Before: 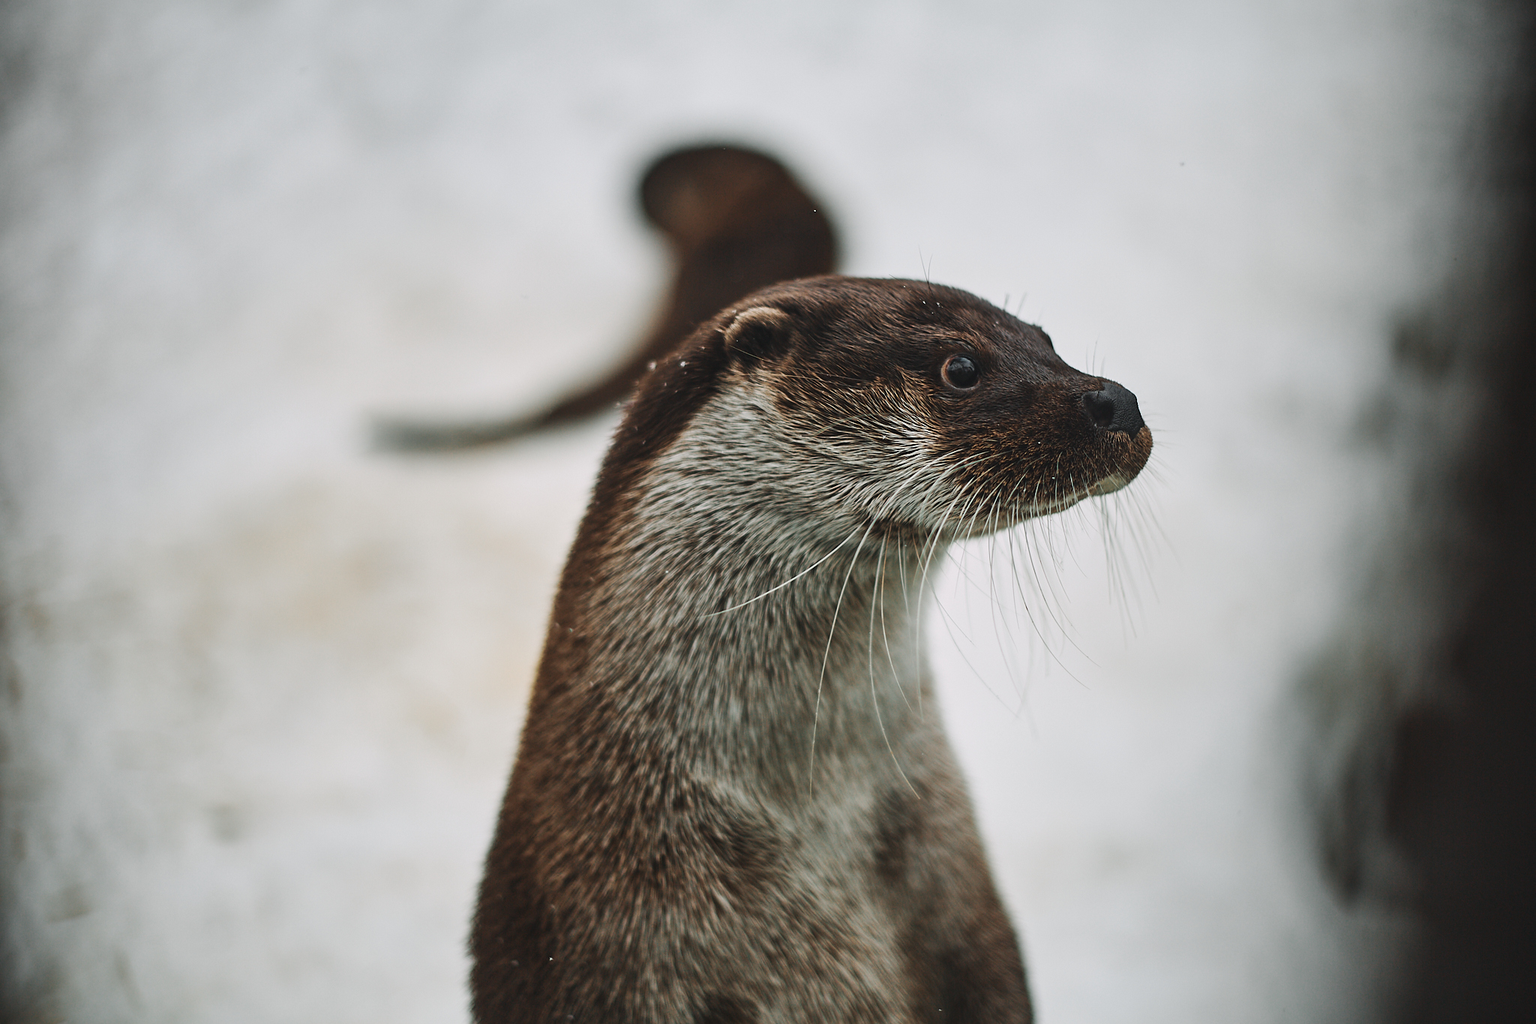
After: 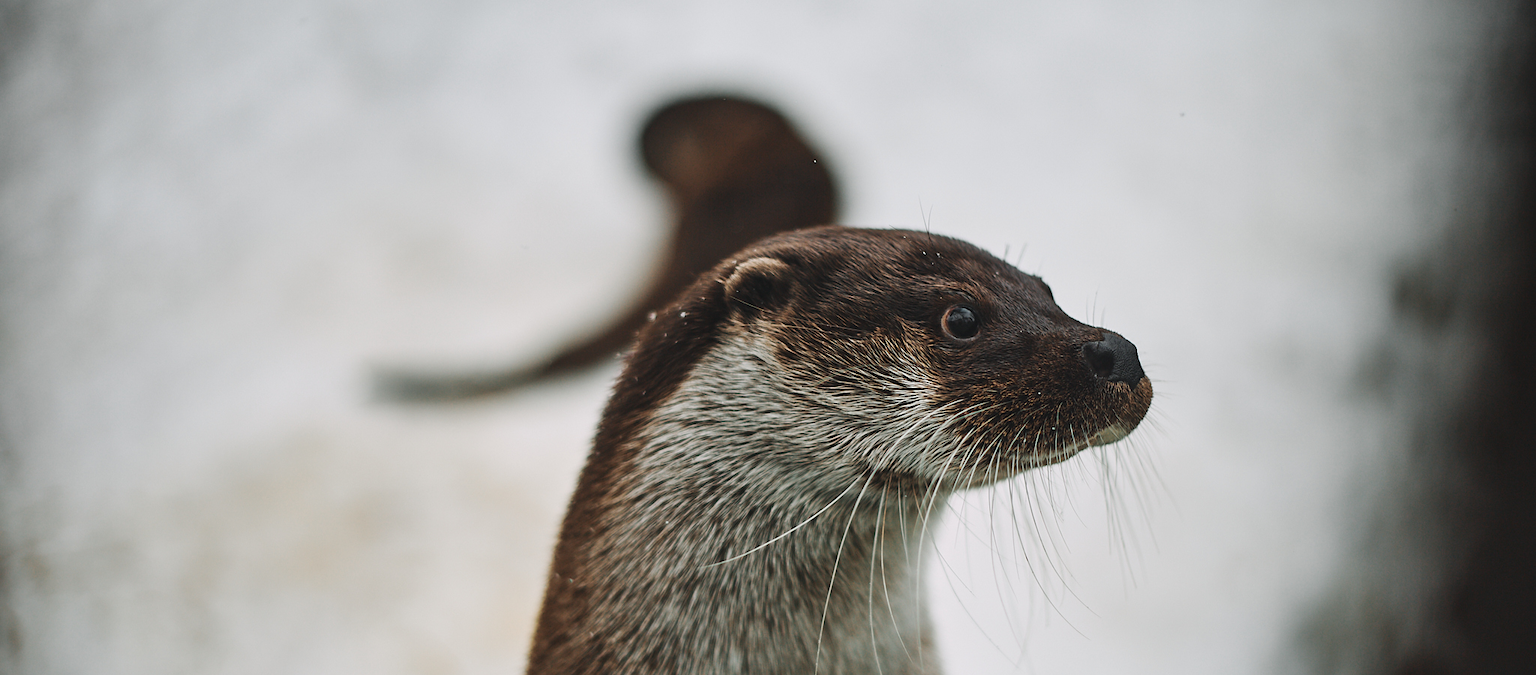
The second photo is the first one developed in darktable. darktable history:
crop and rotate: top 4.849%, bottom 29.115%
